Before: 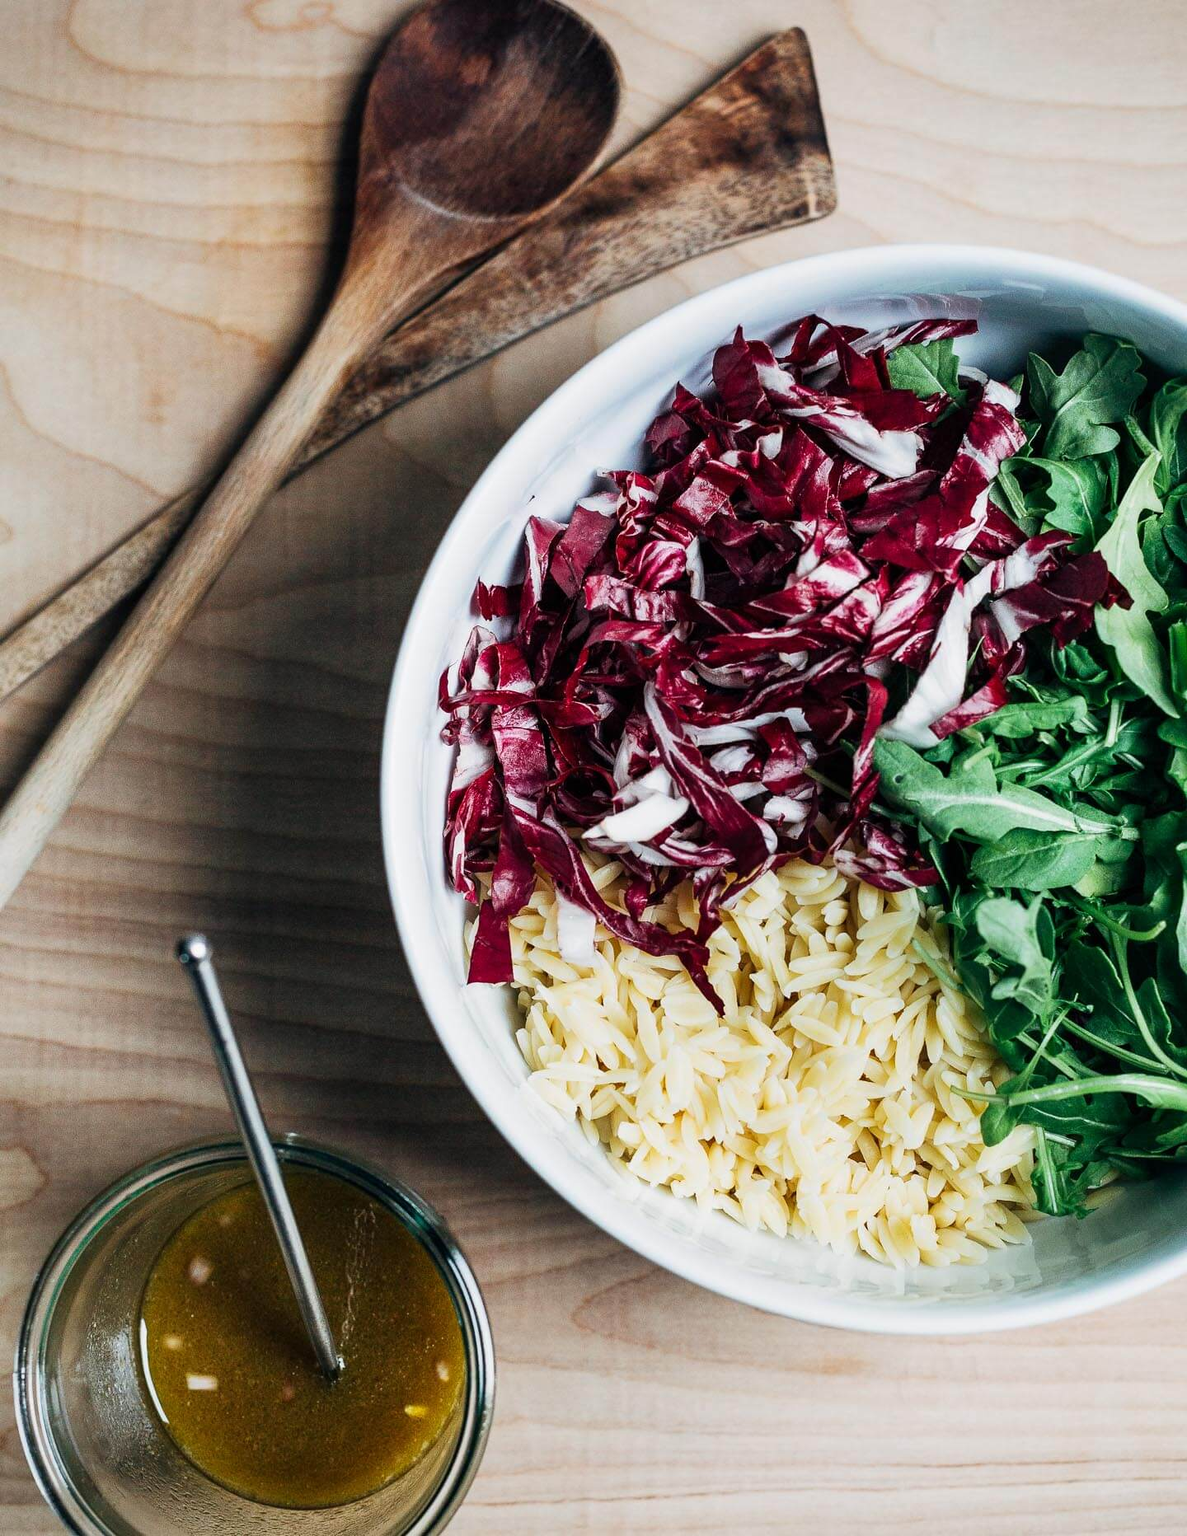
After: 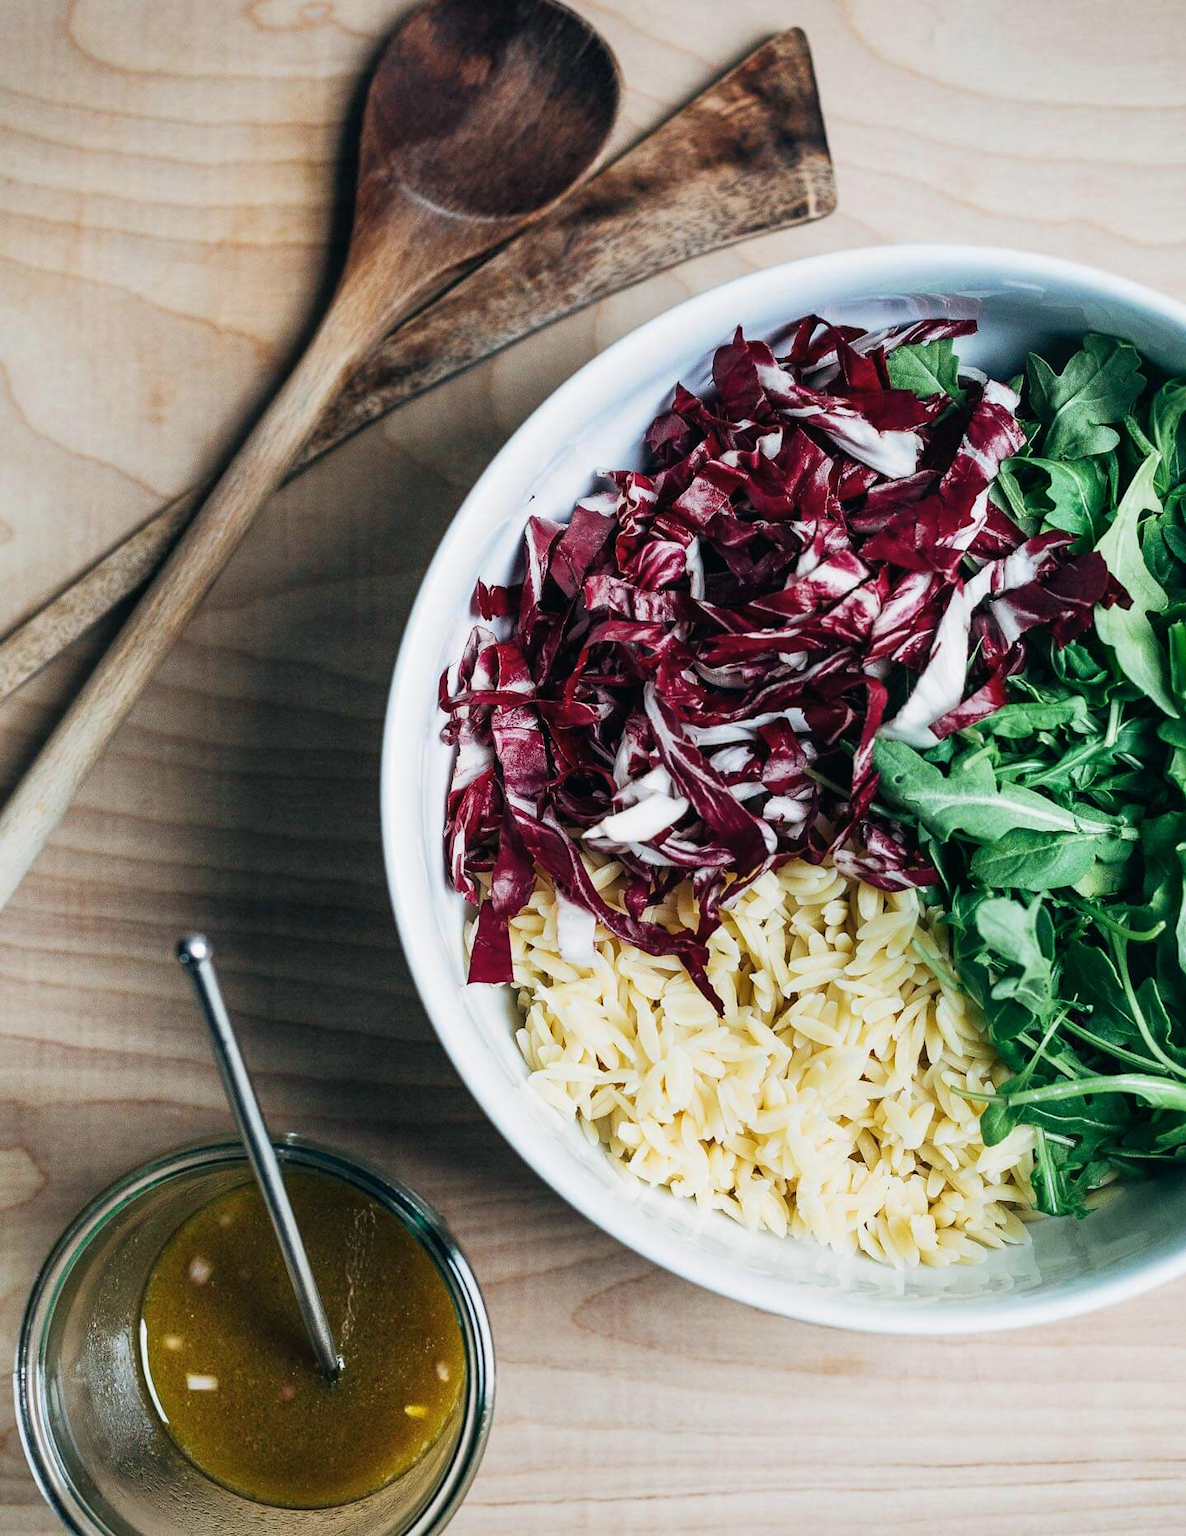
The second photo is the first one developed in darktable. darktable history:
color zones: curves: ch0 [(0.068, 0.464) (0.25, 0.5) (0.48, 0.508) (0.75, 0.536) (0.886, 0.476) (0.967, 0.456)]; ch1 [(0.066, 0.456) (0.25, 0.5) (0.616, 0.508) (0.746, 0.56) (0.934, 0.444)]
color balance: mode lift, gamma, gain (sRGB), lift [1, 1, 1.022, 1.026]
